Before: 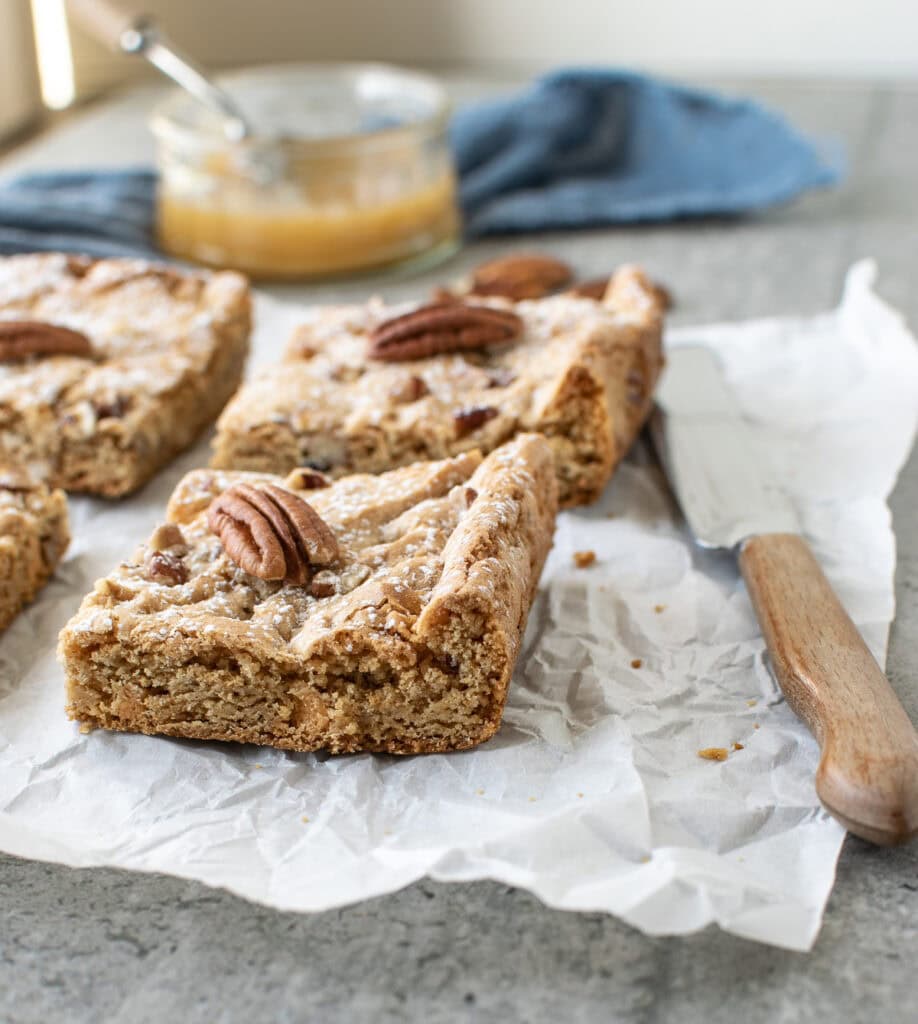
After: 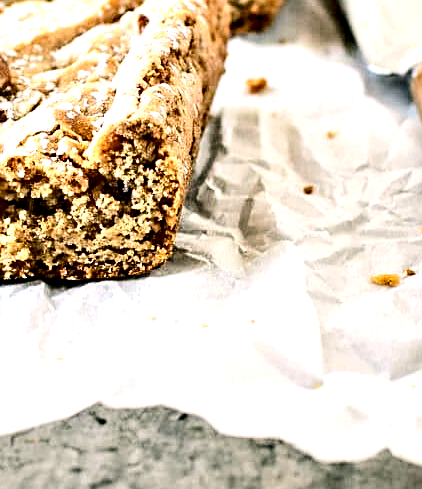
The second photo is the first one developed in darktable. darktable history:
crop: left 35.812%, top 46.316%, right 18.193%, bottom 5.877%
exposure: black level correction 0.001, exposure 0.499 EV, compensate exposure bias true, compensate highlight preservation false
color correction: highlights a* 4.22, highlights b* 4.93, shadows a* -7.42, shadows b* 4.78
tone equalizer: -8 EV 0.028 EV, -7 EV -0.033 EV, -6 EV 0.017 EV, -5 EV 0.031 EV, -4 EV 0.285 EV, -3 EV 0.655 EV, -2 EV 0.57 EV, -1 EV 0.193 EV, +0 EV 0.033 EV, edges refinement/feathering 500, mask exposure compensation -1.57 EV, preserve details no
sharpen: on, module defaults
contrast equalizer: octaves 7, y [[0.627 ×6], [0.563 ×6], [0 ×6], [0 ×6], [0 ×6]]
